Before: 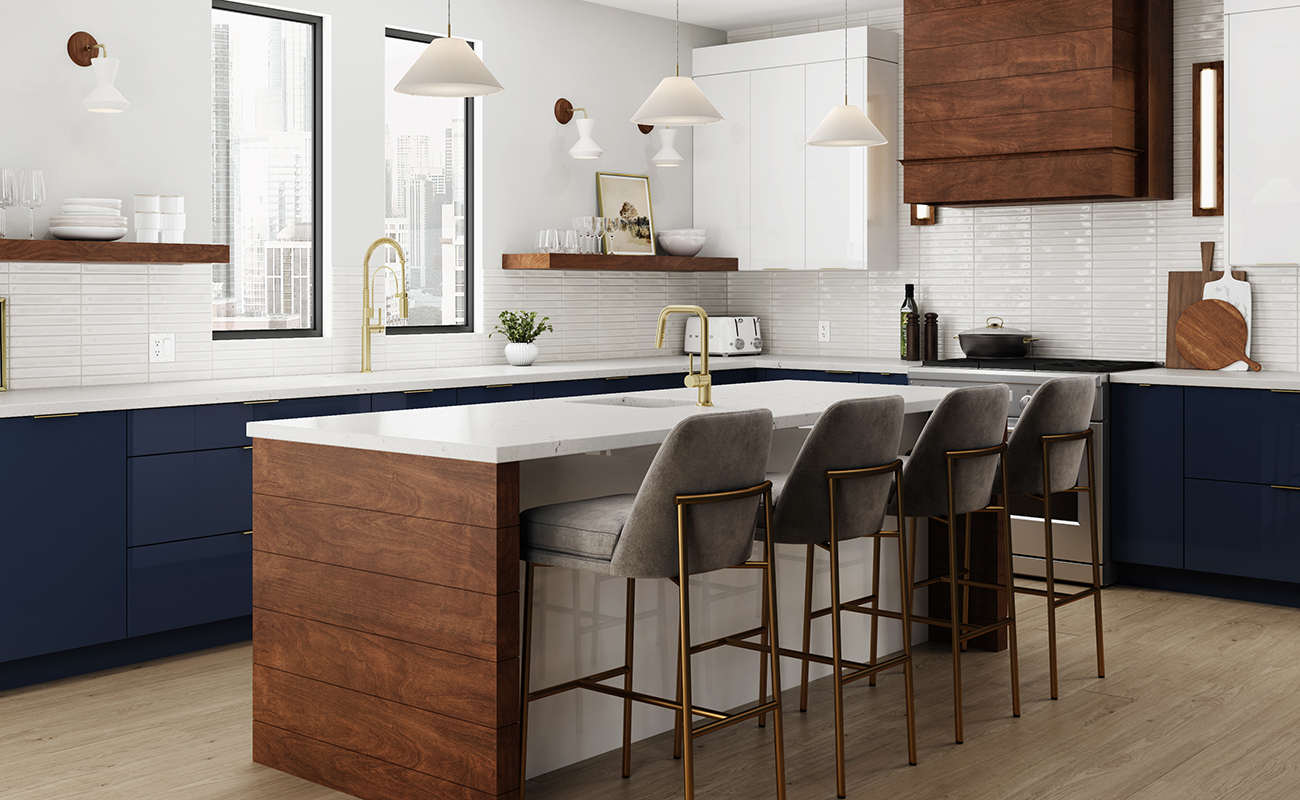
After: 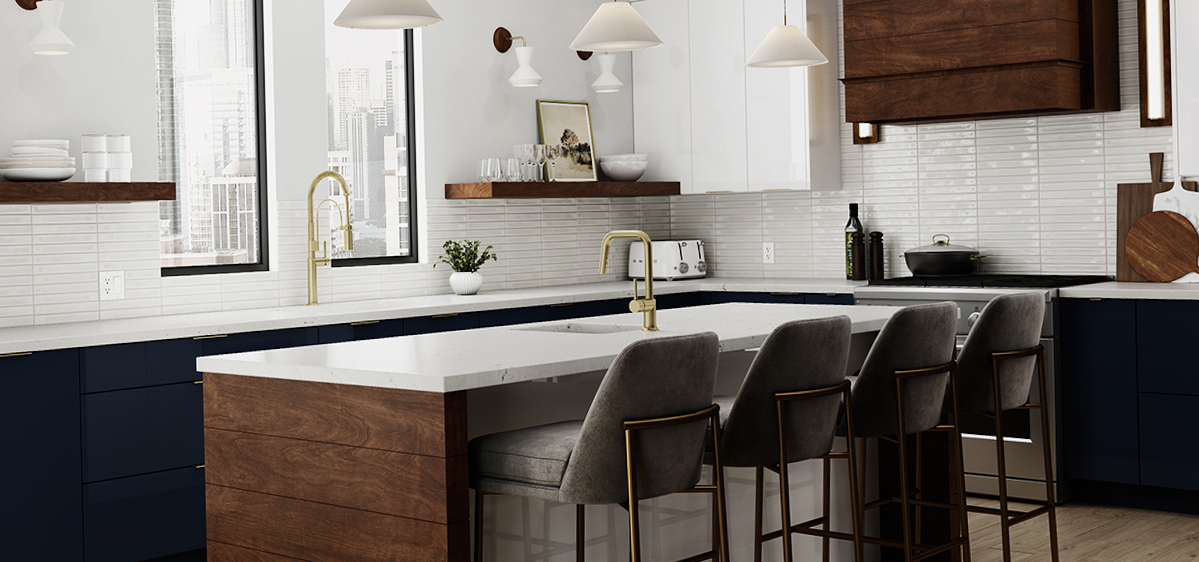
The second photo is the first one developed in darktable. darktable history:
crop: left 2.737%, top 7.287%, right 3.421%, bottom 20.179%
exposure: black level correction 0, exposure -0.721 EV, compensate highlight preservation false
rotate and perspective: rotation -1.32°, lens shift (horizontal) -0.031, crop left 0.015, crop right 0.985, crop top 0.047, crop bottom 0.982
tone equalizer: -8 EV -0.75 EV, -7 EV -0.7 EV, -6 EV -0.6 EV, -5 EV -0.4 EV, -3 EV 0.4 EV, -2 EV 0.6 EV, -1 EV 0.7 EV, +0 EV 0.75 EV, edges refinement/feathering 500, mask exposure compensation -1.57 EV, preserve details no
